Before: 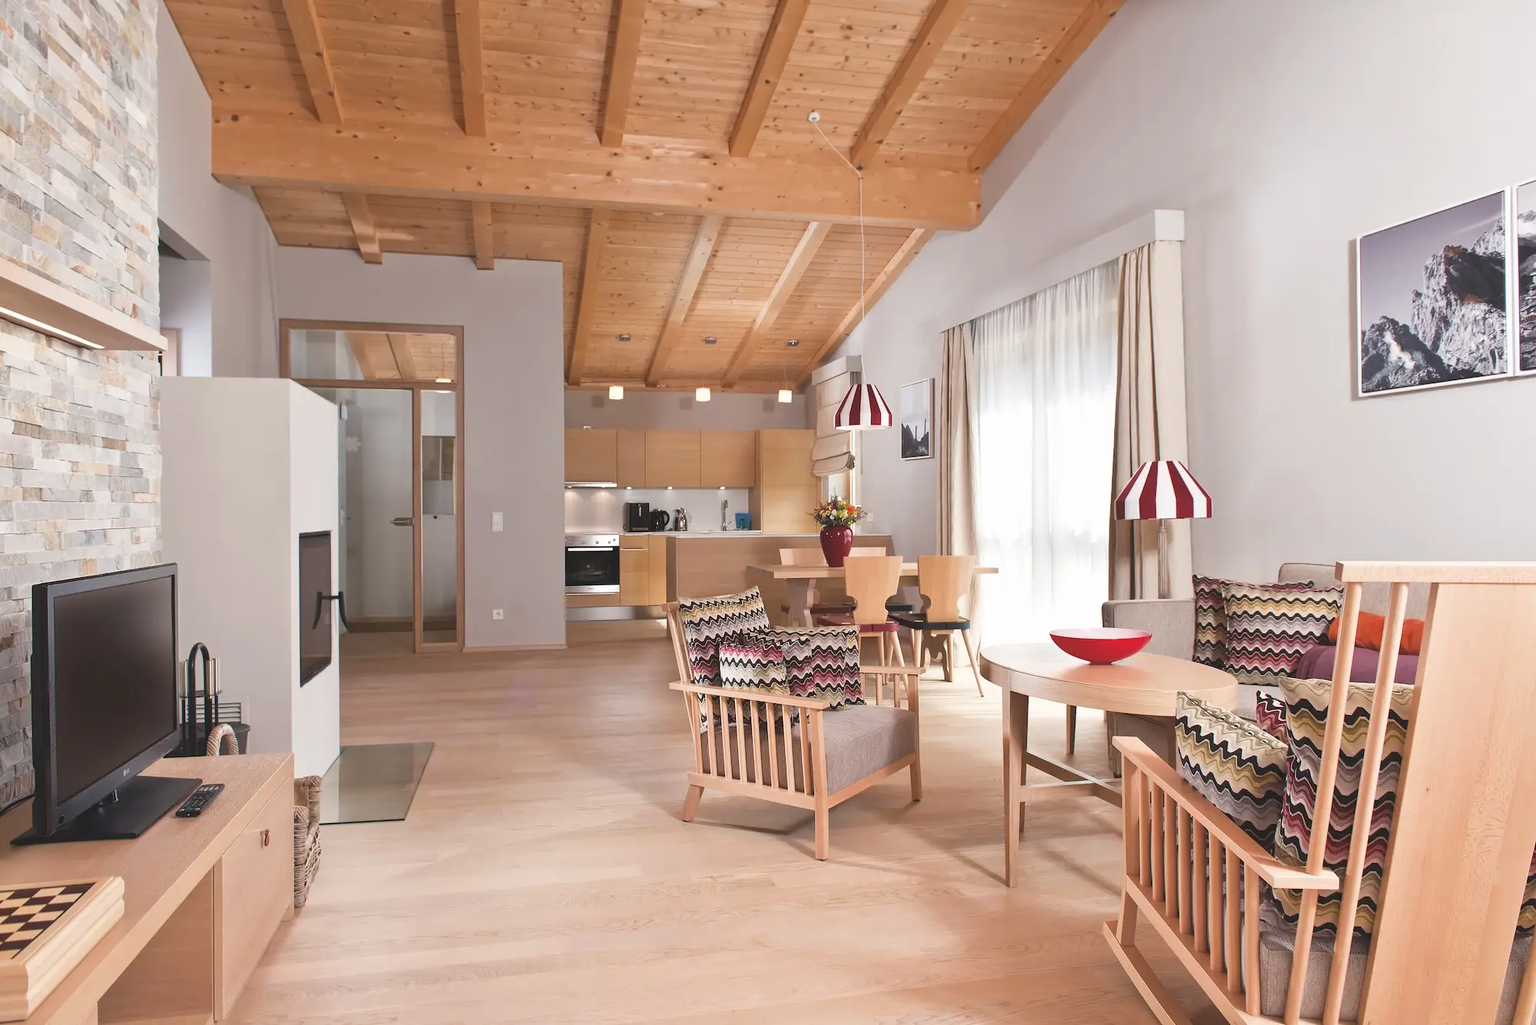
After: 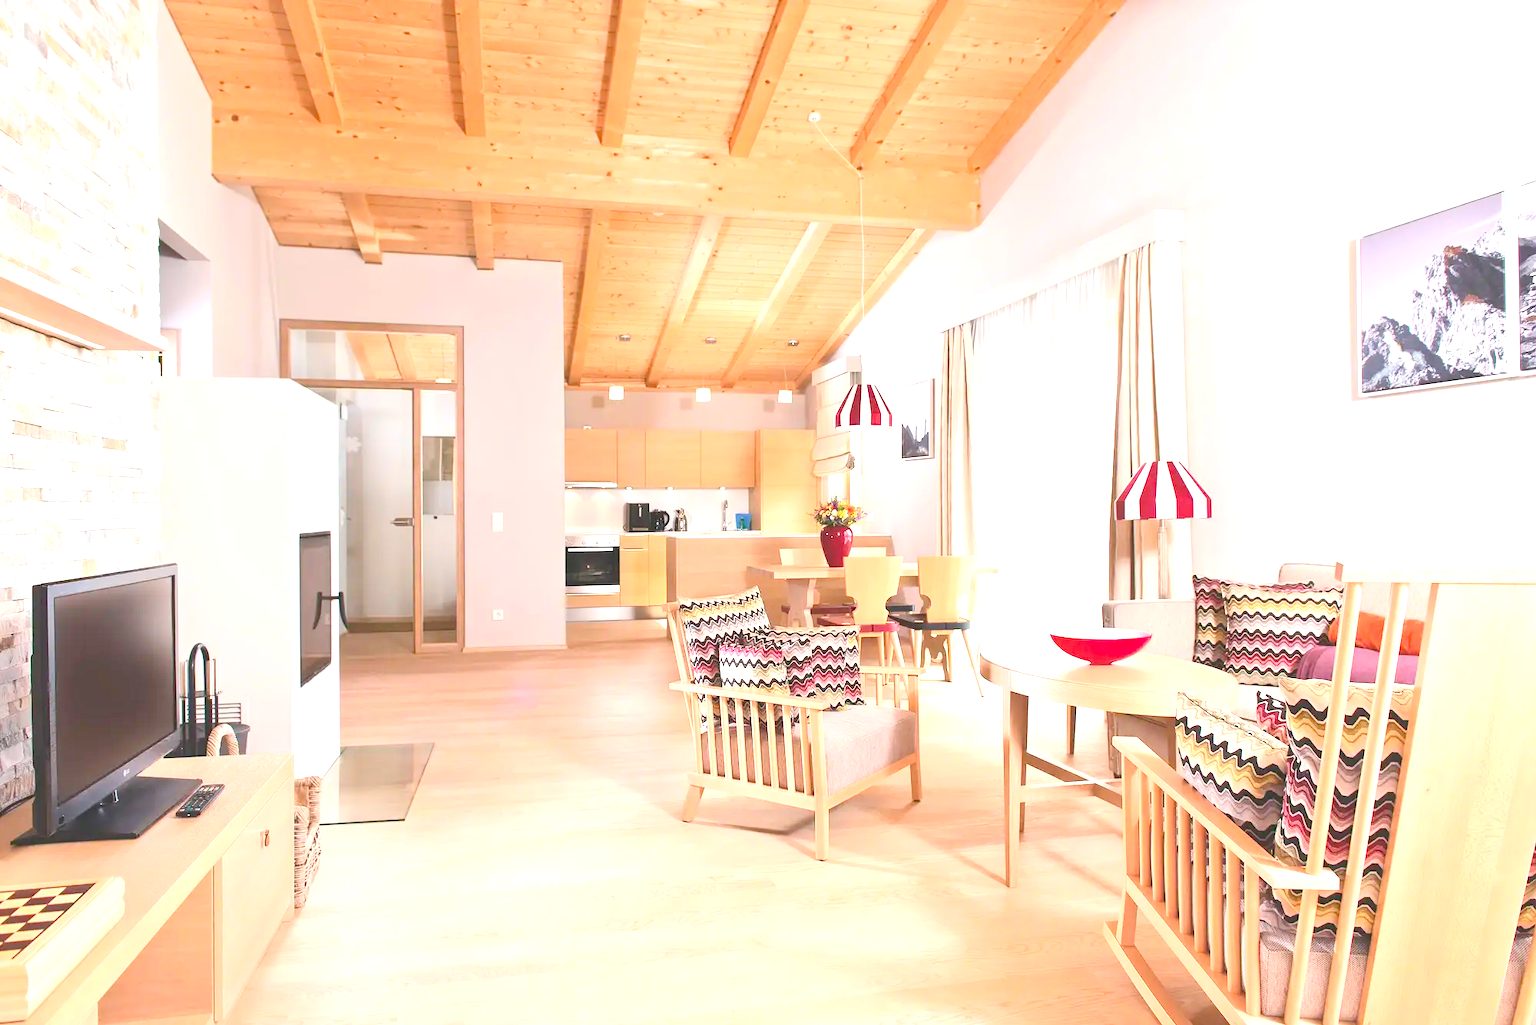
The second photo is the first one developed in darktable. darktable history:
exposure: black level correction 0, exposure 1.173 EV, compensate exposure bias true, compensate highlight preservation false
contrast equalizer: y [[0.5 ×6], [0.5 ×6], [0.975, 0.964, 0.925, 0.865, 0.793, 0.721], [0 ×6], [0 ×6]]
color balance rgb: perceptual saturation grading › global saturation 20%, perceptual saturation grading › highlights -25%, perceptual saturation grading › shadows 25%
contrast brightness saturation: contrast 0.2, brightness 0.16, saturation 0.22
